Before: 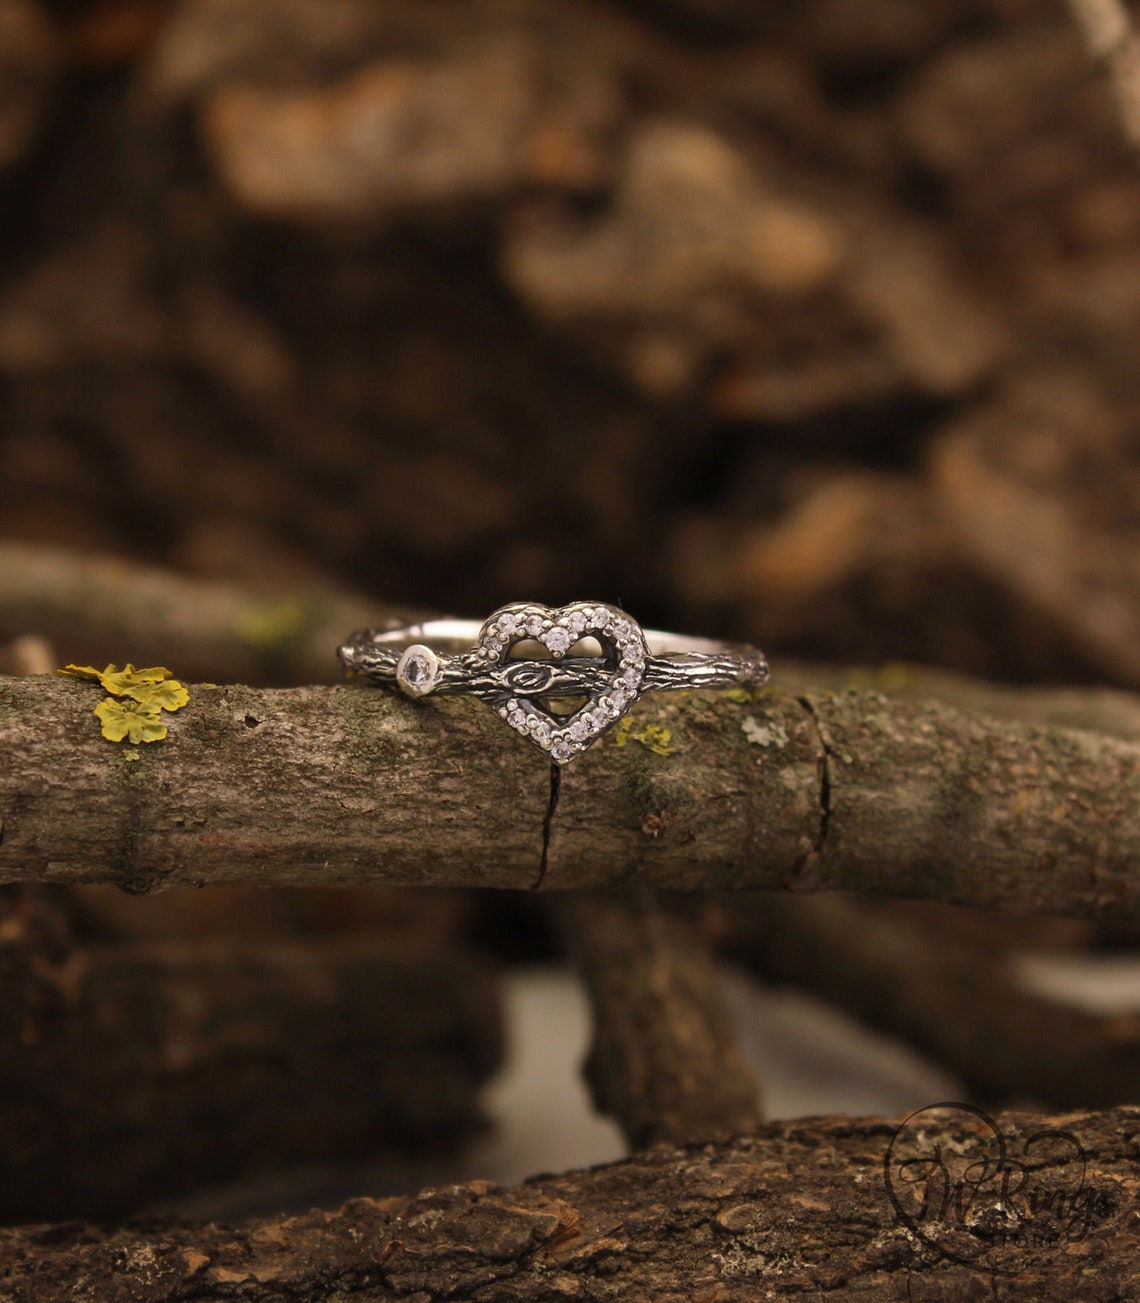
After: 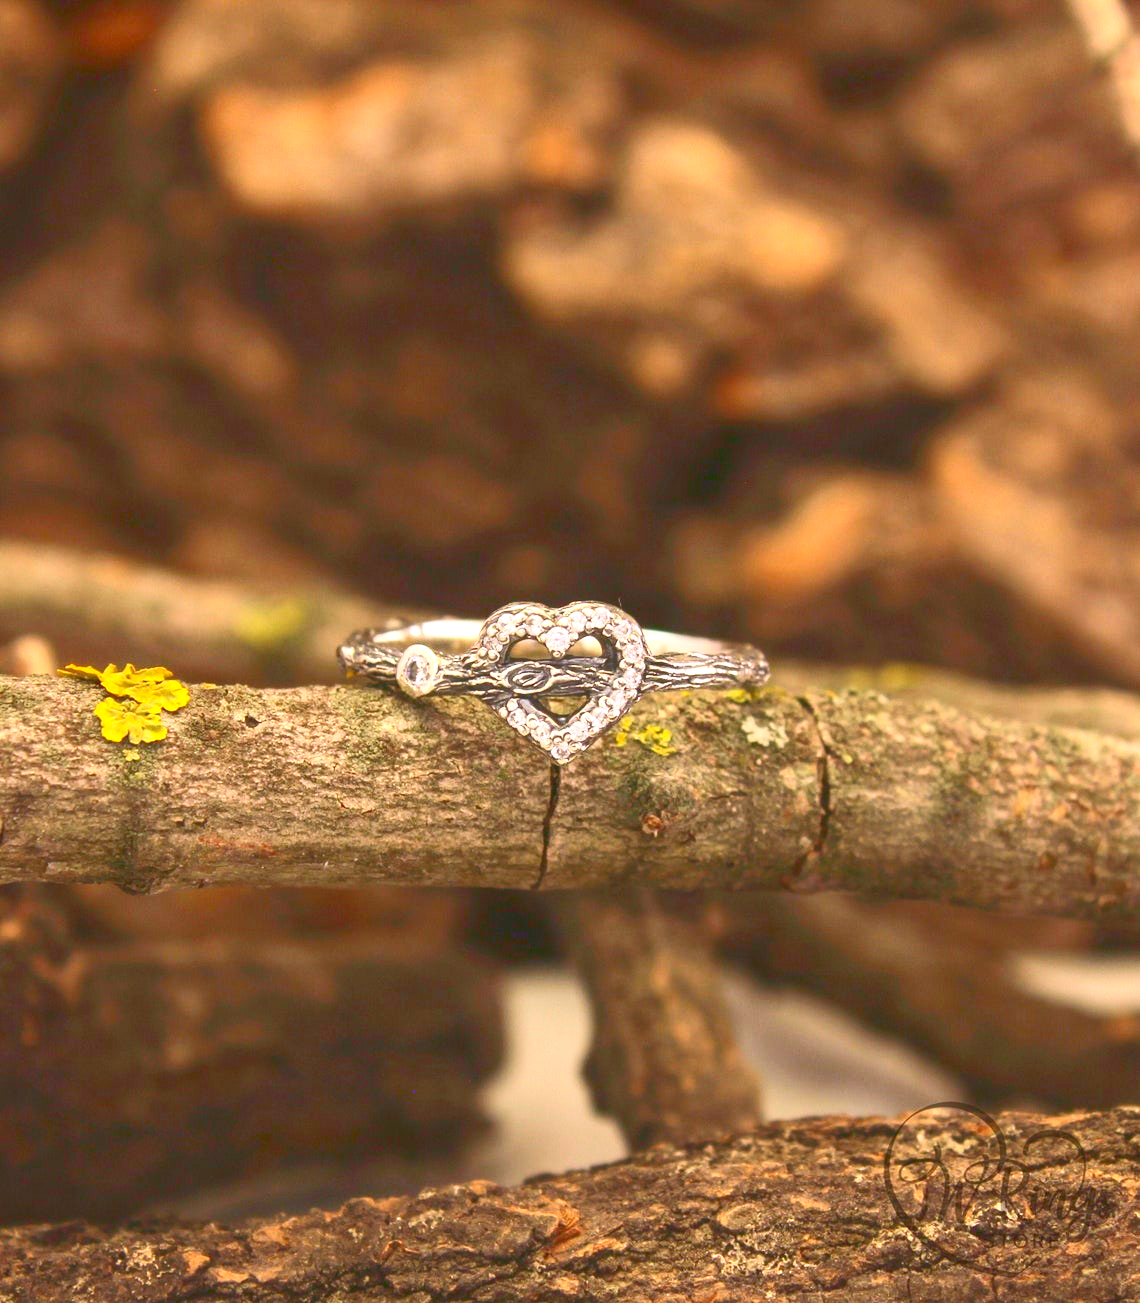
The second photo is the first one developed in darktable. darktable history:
exposure: black level correction 0, exposure 1.3 EV, compensate exposure bias true, compensate highlight preservation false
contrast brightness saturation: contrast 0.23, brightness 0.1, saturation 0.29
tone curve: curves: ch0 [(0, 0.137) (1, 1)], color space Lab, linked channels, preserve colors none
local contrast: detail 110%
